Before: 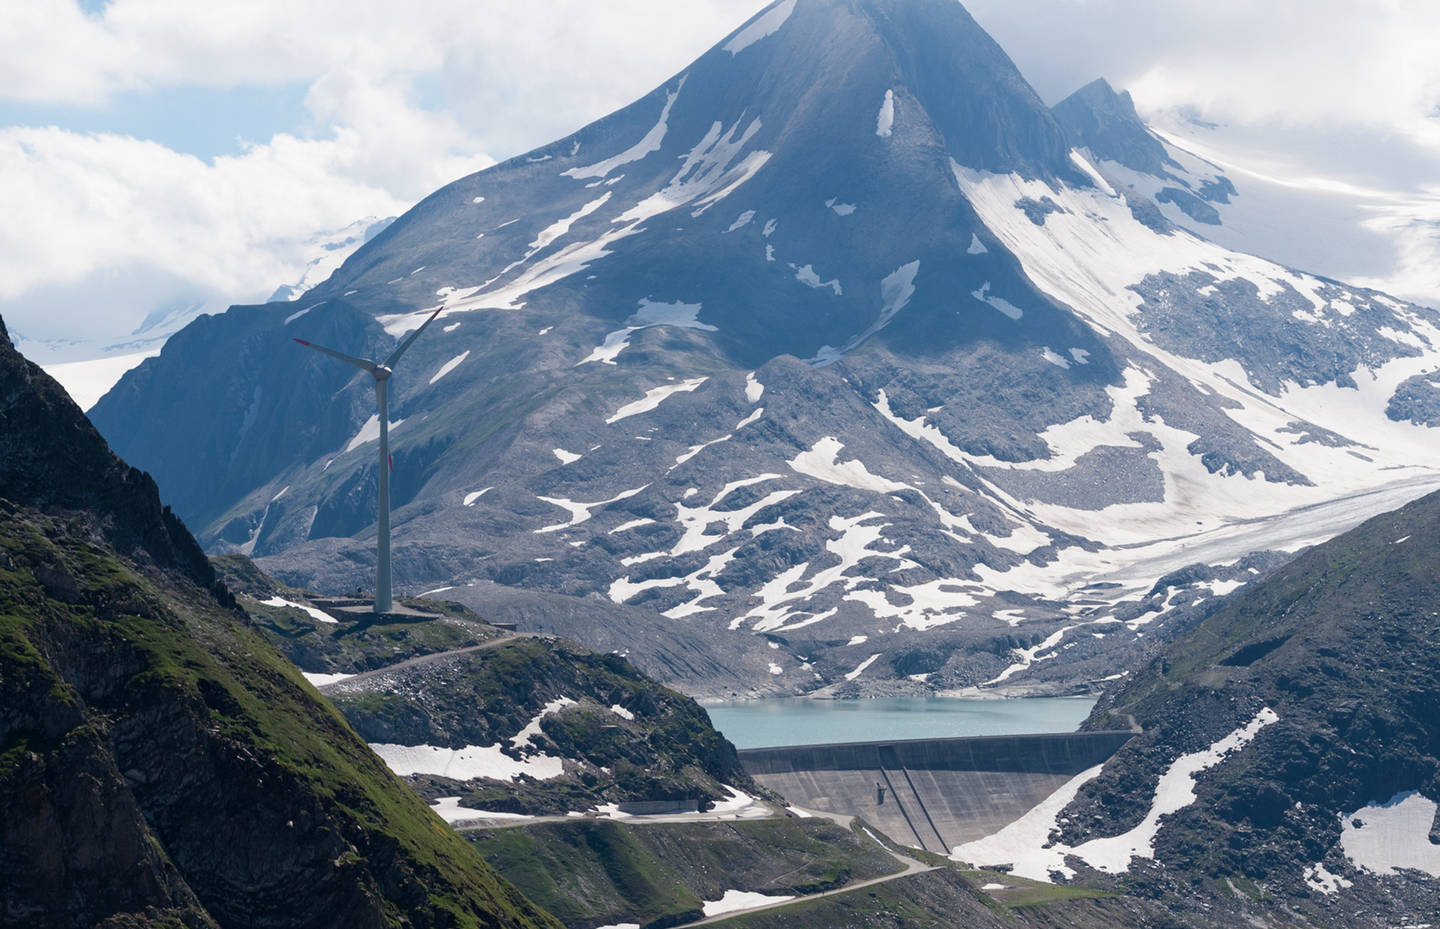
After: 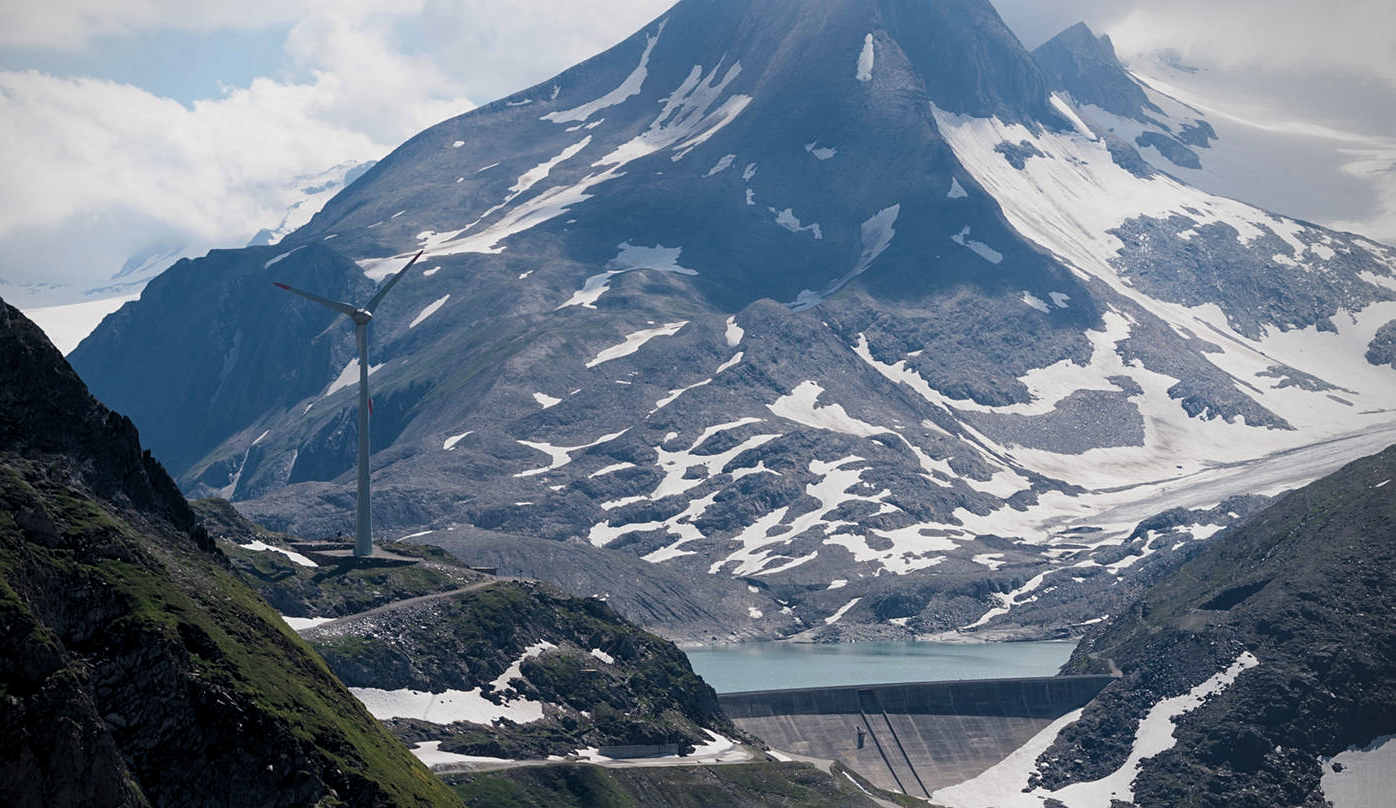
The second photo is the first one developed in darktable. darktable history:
crop: left 1.411%, top 6.109%, right 1.579%, bottom 6.825%
sharpen: amount 0.214
levels: levels [0.031, 0.5, 0.969]
exposure: exposure -0.314 EV, compensate highlight preservation false
vignetting: center (-0.078, 0.061)
